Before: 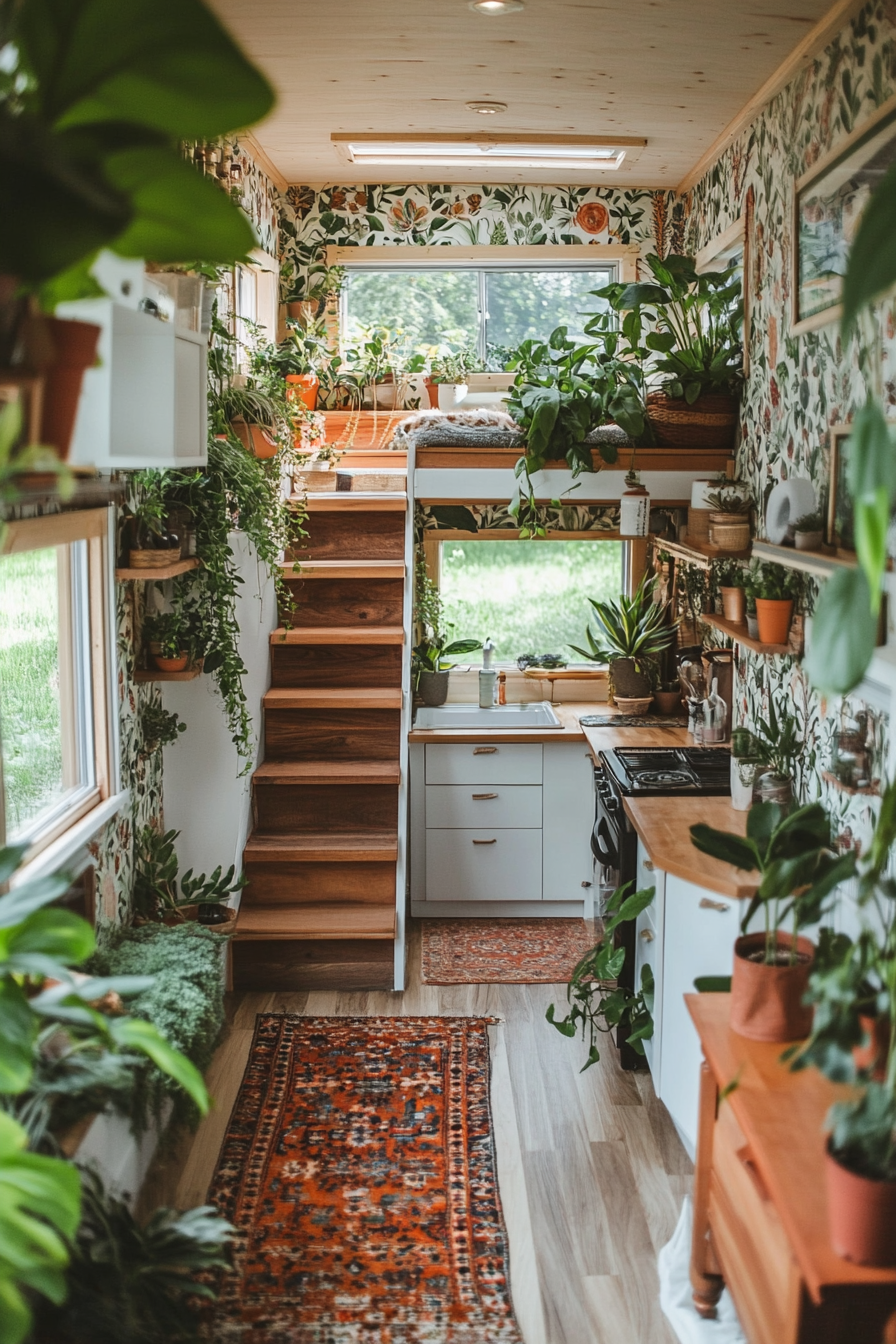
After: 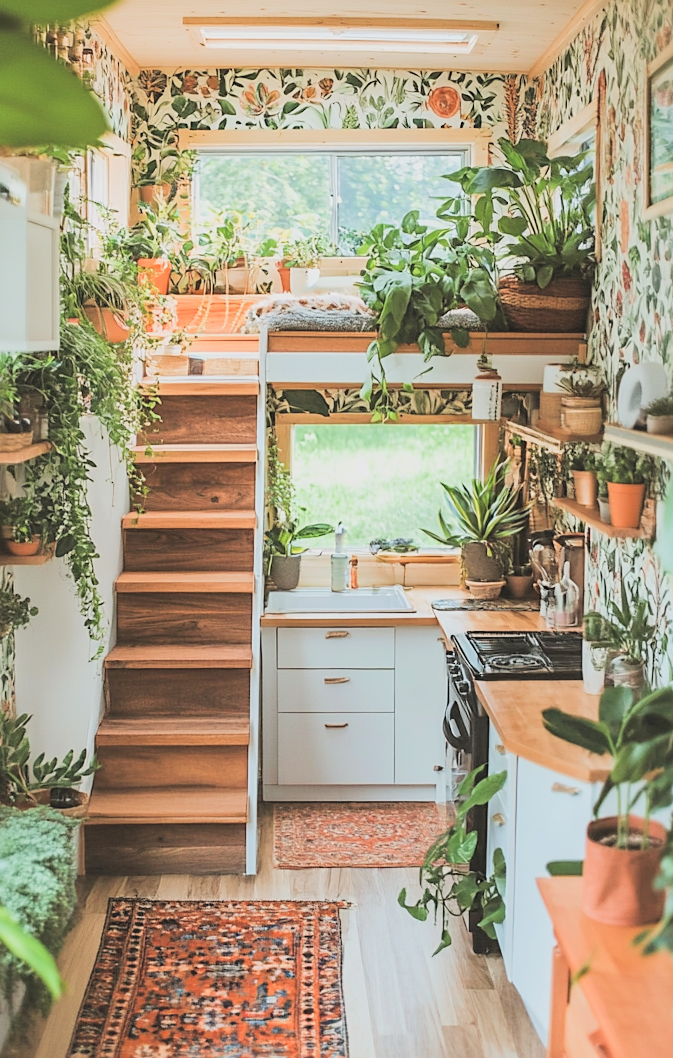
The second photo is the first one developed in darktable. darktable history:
crop: left 16.606%, top 8.648%, right 8.26%, bottom 12.582%
contrast brightness saturation: brightness 0.286
sharpen: radius 1.837, amount 0.4, threshold 1.741
exposure: black level correction 0, exposure 0.499 EV, compensate exposure bias true, compensate highlight preservation false
filmic rgb: black relative exposure -7.37 EV, white relative exposure 5.07 EV, hardness 3.22
tone equalizer: -7 EV 0.204 EV, -6 EV 0.125 EV, -5 EV 0.11 EV, -4 EV 0.049 EV, -2 EV -0.024 EV, -1 EV -0.059 EV, +0 EV -0.055 EV, edges refinement/feathering 500, mask exposure compensation -1.57 EV, preserve details no
velvia: on, module defaults
